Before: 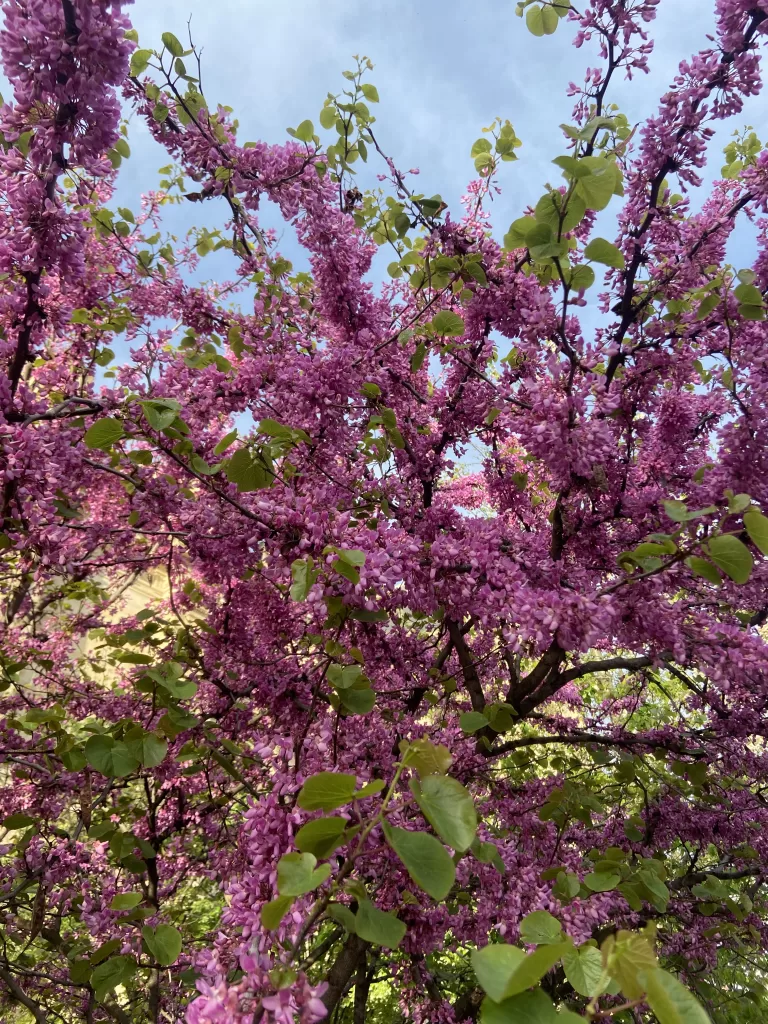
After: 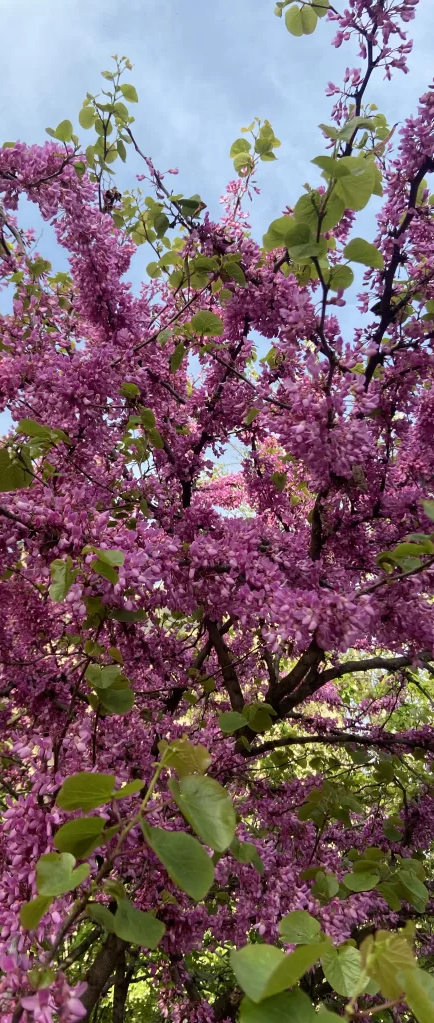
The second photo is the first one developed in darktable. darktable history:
crop: left 31.471%, top 0.014%, right 11.91%
